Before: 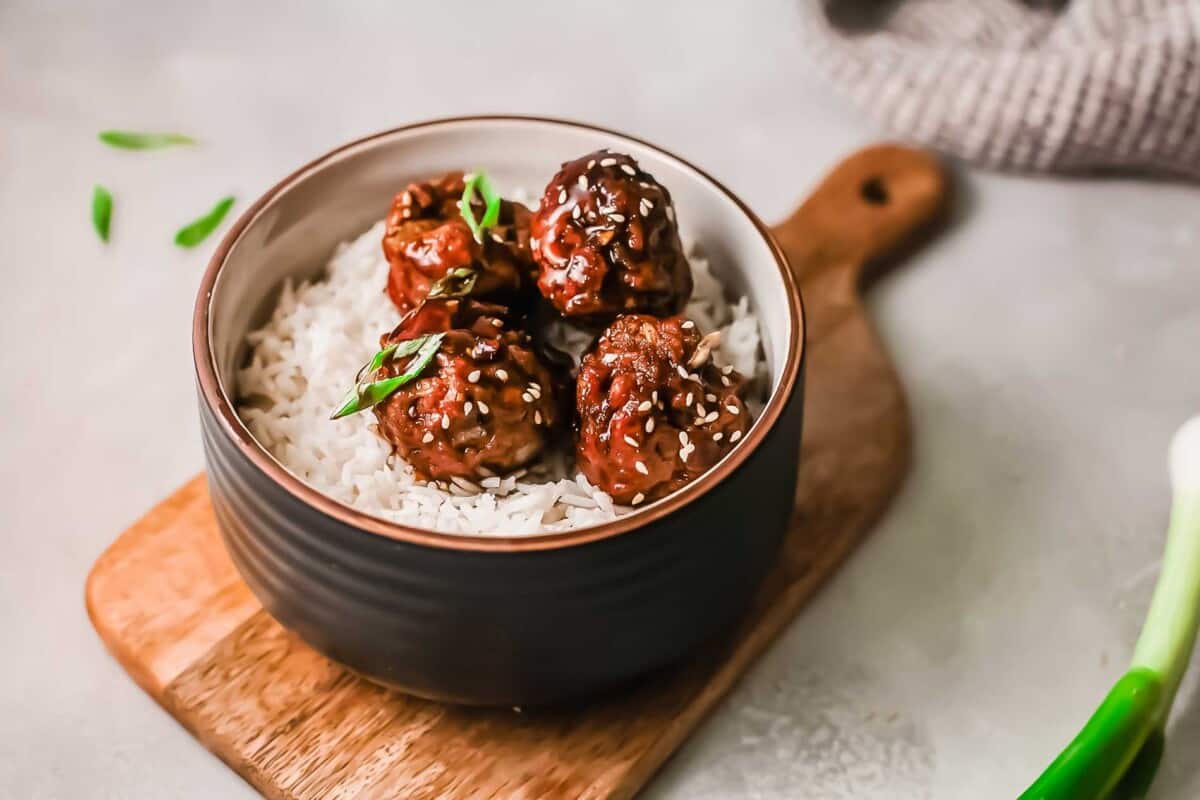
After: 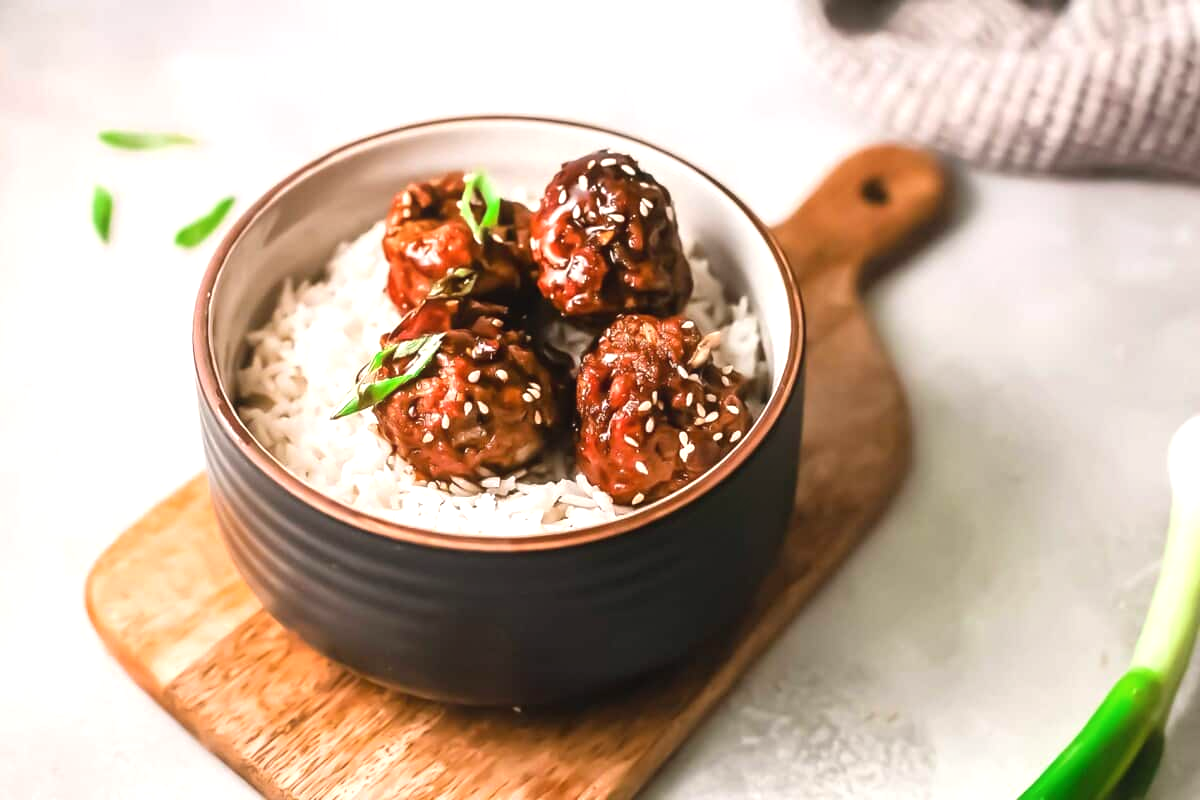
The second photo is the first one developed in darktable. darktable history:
exposure: black level correction 0, exposure 0.696 EV, compensate exposure bias true, compensate highlight preservation false
contrast equalizer: octaves 7, y [[0.6 ×6], [0.55 ×6], [0 ×6], [0 ×6], [0 ×6]], mix -0.285
